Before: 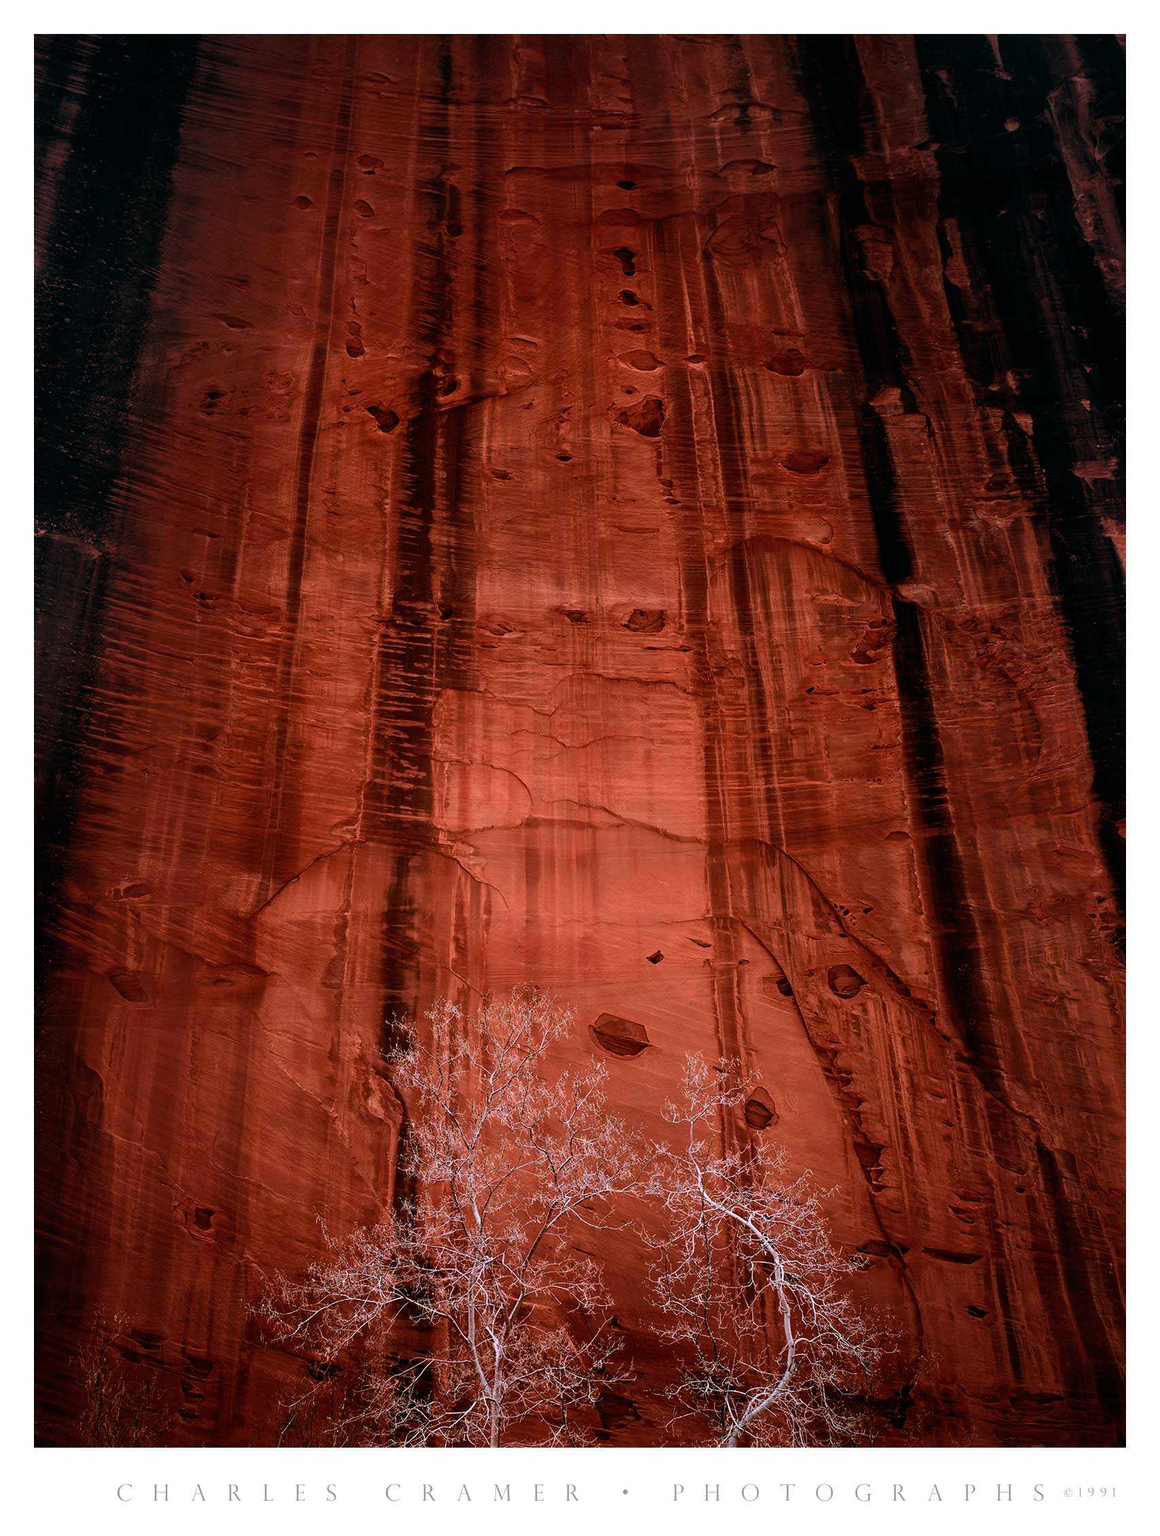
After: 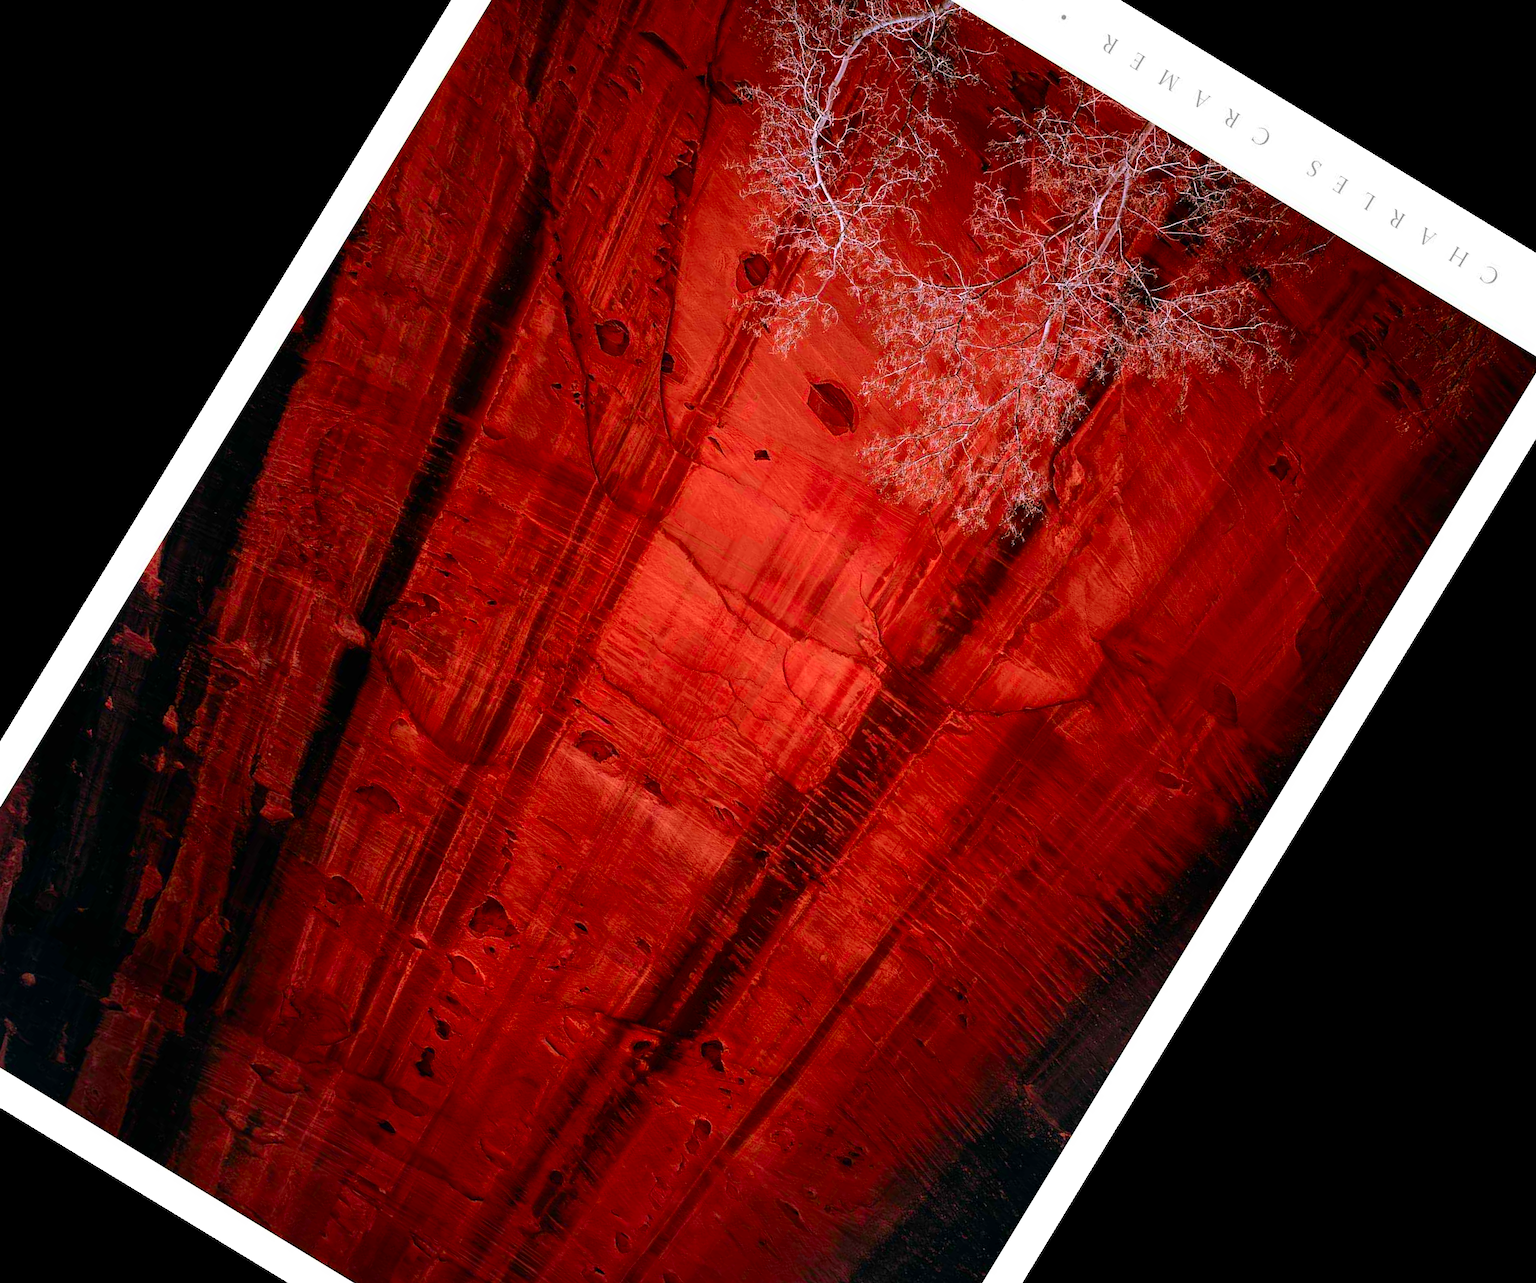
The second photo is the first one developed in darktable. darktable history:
crop and rotate: angle 148.68°, left 9.111%, top 15.603%, right 4.588%, bottom 17.041%
contrast brightness saturation: saturation 0.5
